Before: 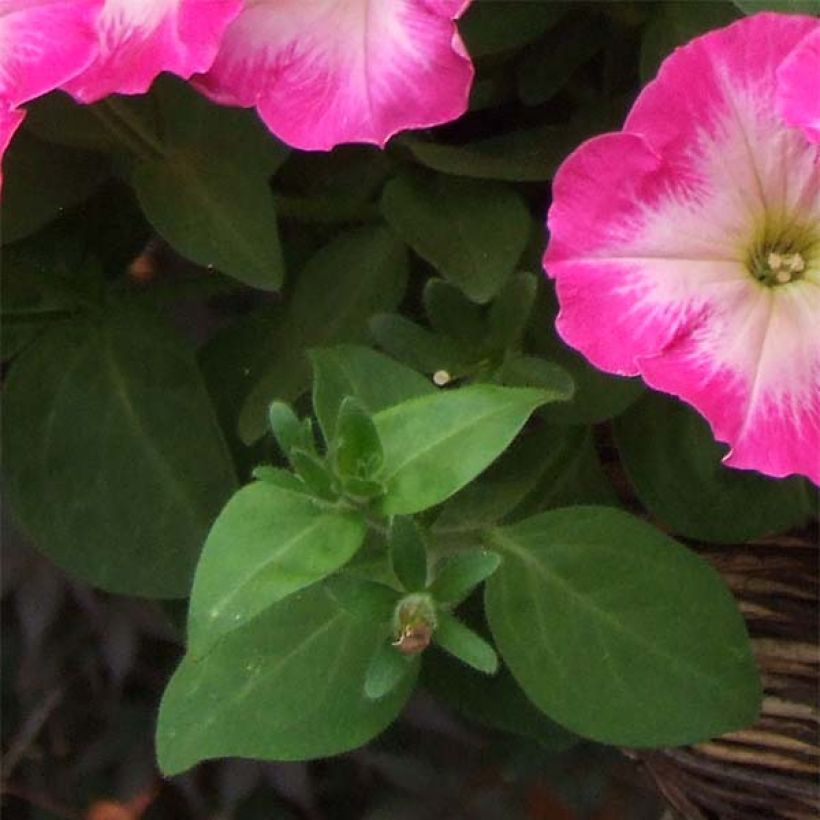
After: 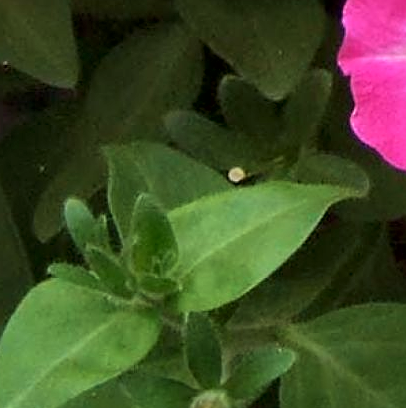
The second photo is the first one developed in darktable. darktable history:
sharpen: on, module defaults
crop: left 25.104%, top 24.833%, right 25.281%, bottom 25.321%
local contrast: mode bilateral grid, contrast 19, coarseness 51, detail 147%, midtone range 0.2
velvia: on, module defaults
